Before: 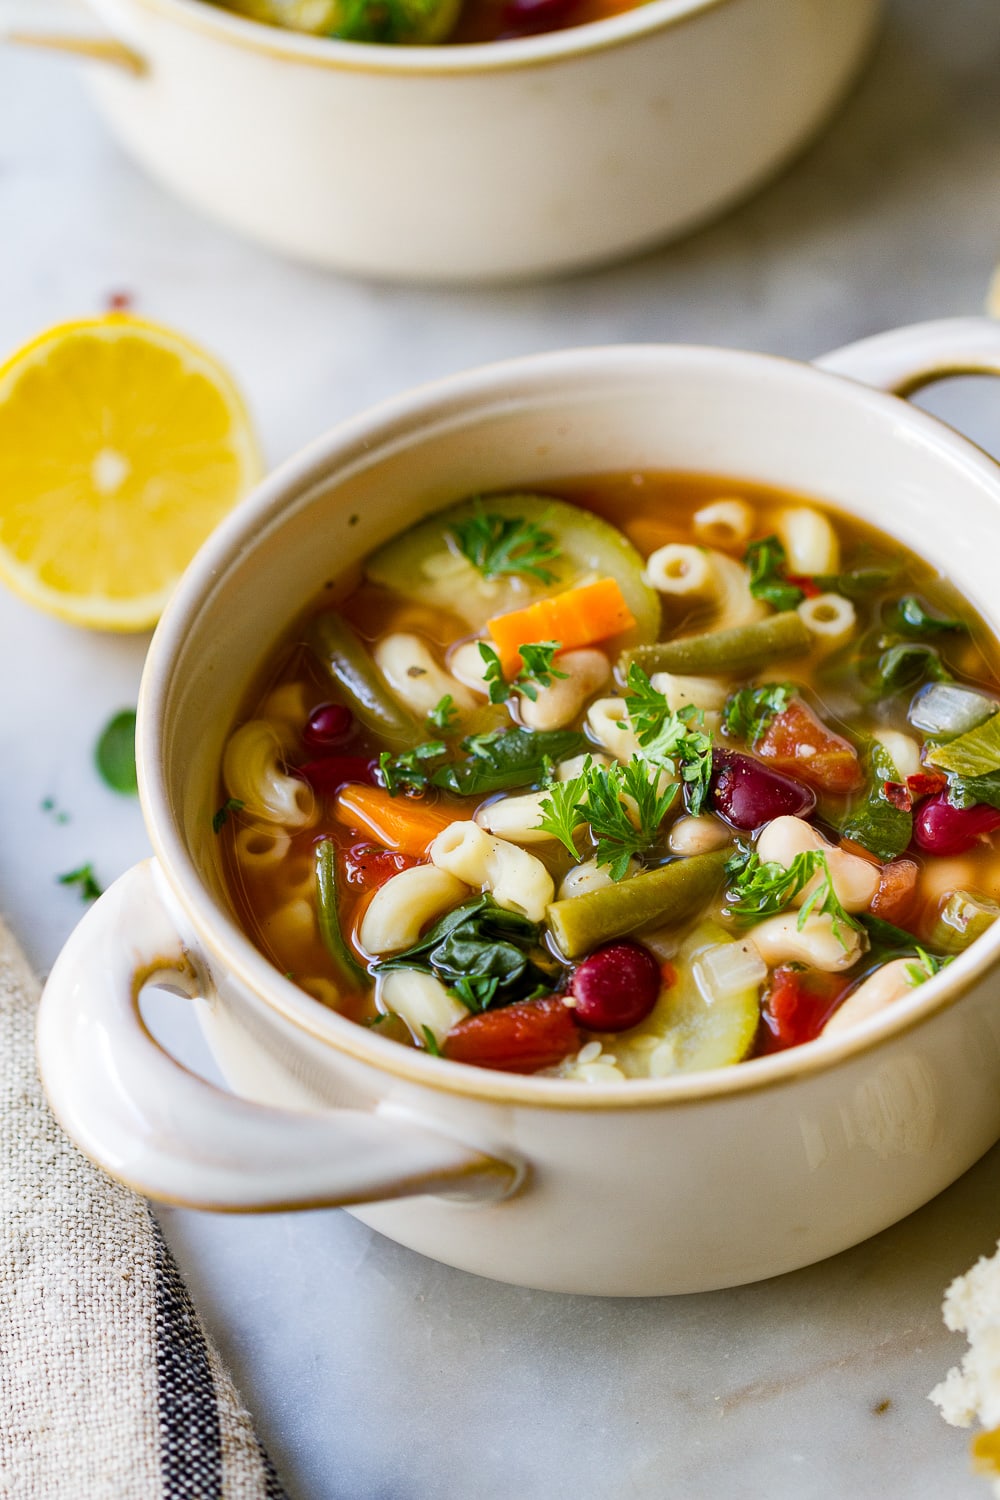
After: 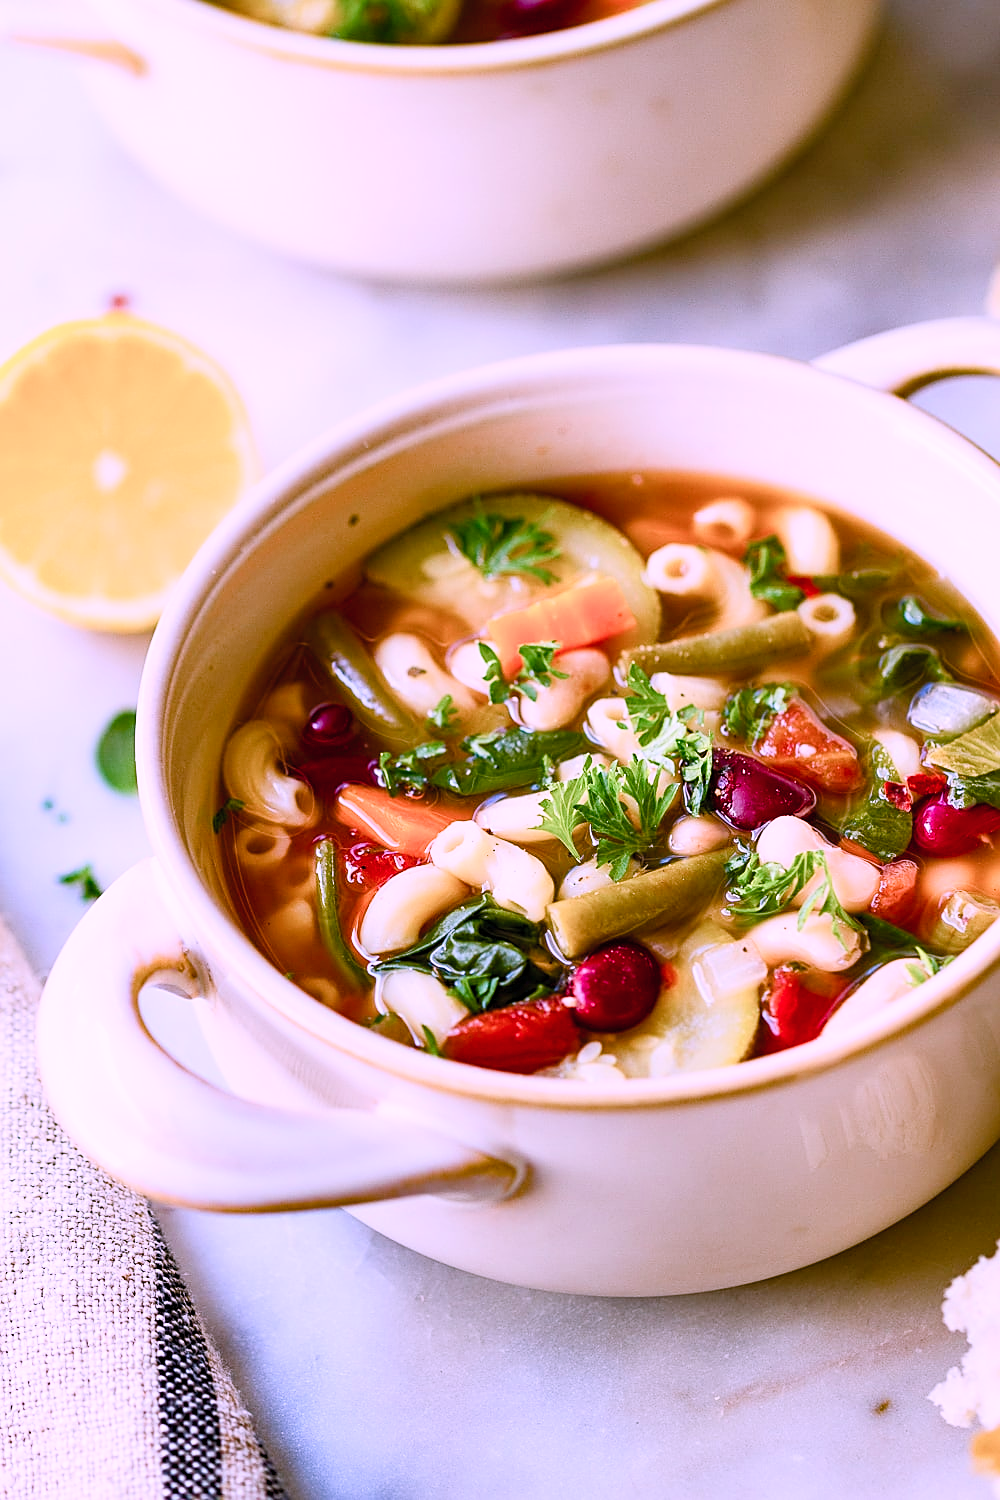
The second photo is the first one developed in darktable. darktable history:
contrast brightness saturation: contrast 0.2, brightness 0.16, saturation 0.22
color balance rgb: perceptual saturation grading › global saturation 20%, perceptual saturation grading › highlights -50%, perceptual saturation grading › shadows 30%
color correction: highlights a* 15.03, highlights b* -25.07
white balance: red 1.009, blue 0.985
sharpen: on, module defaults
